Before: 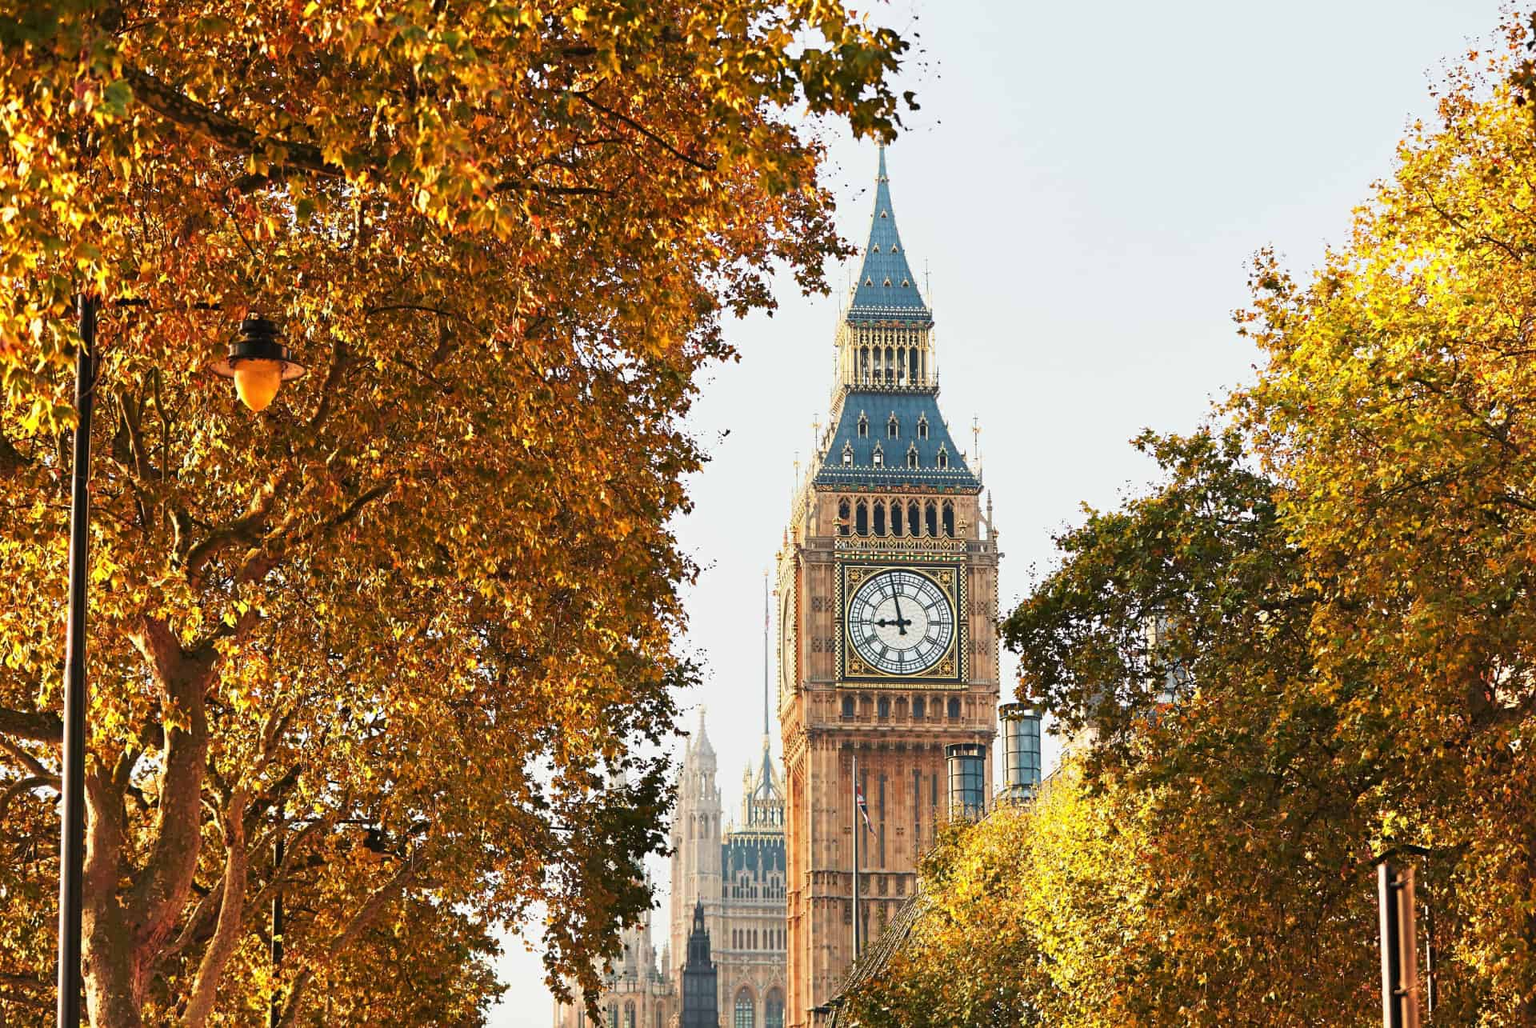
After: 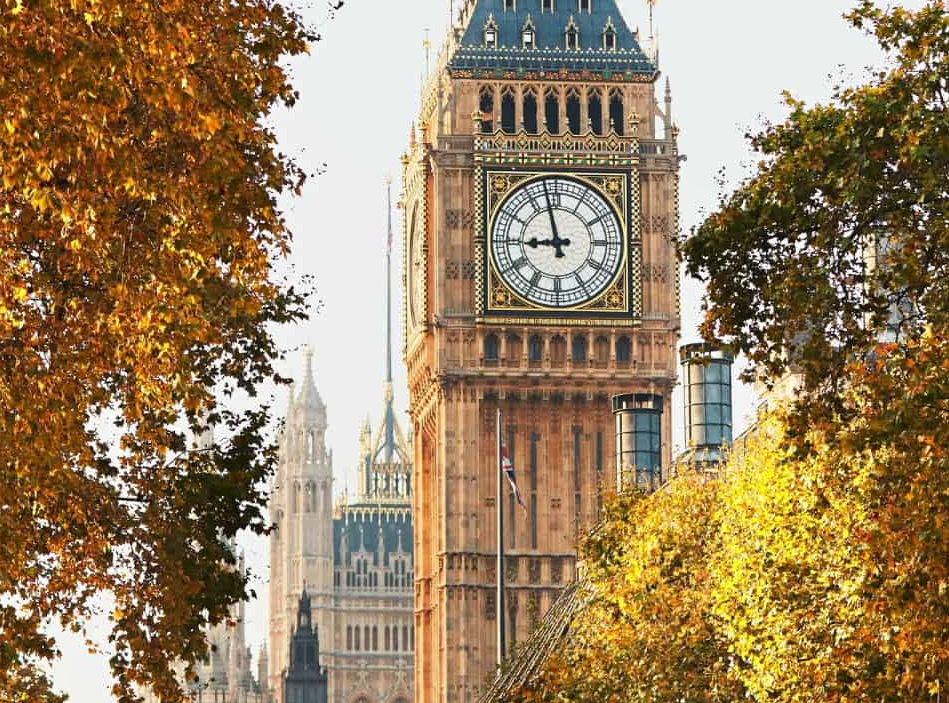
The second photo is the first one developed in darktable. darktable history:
tone equalizer: on, module defaults
crop: left 29.672%, top 41.786%, right 20.851%, bottom 3.487%
